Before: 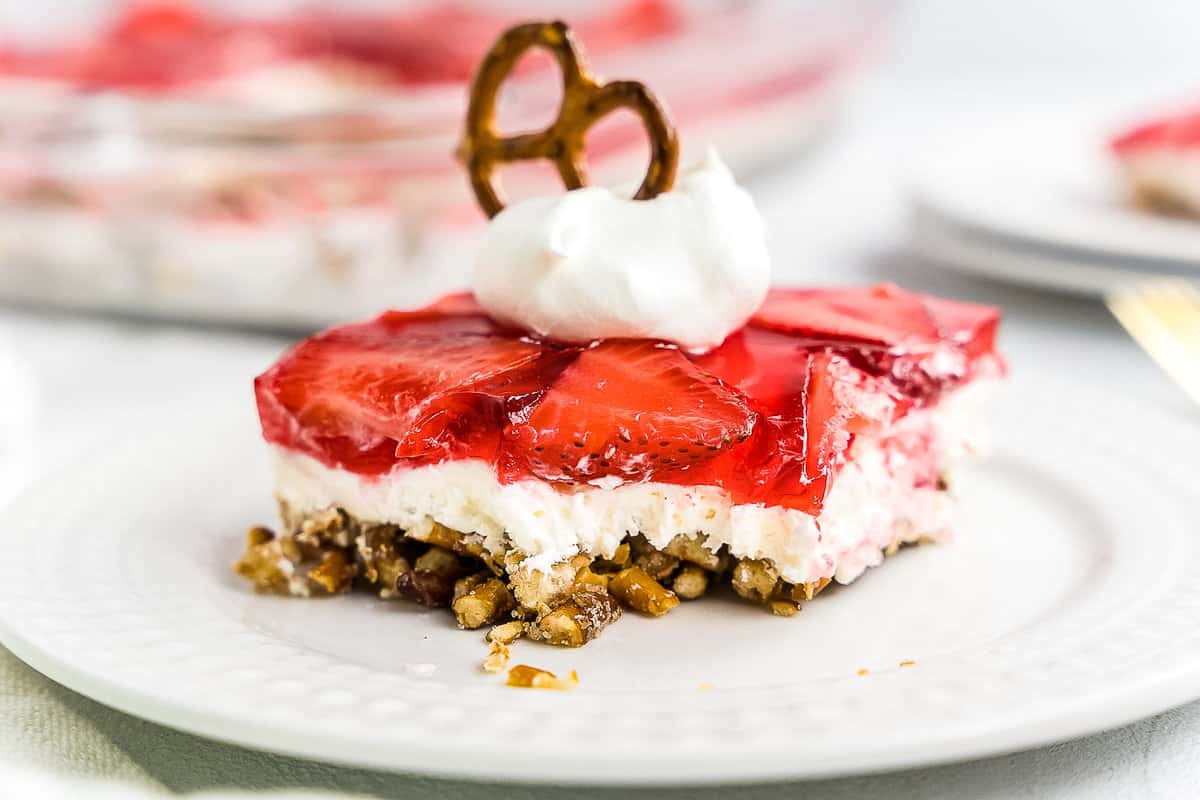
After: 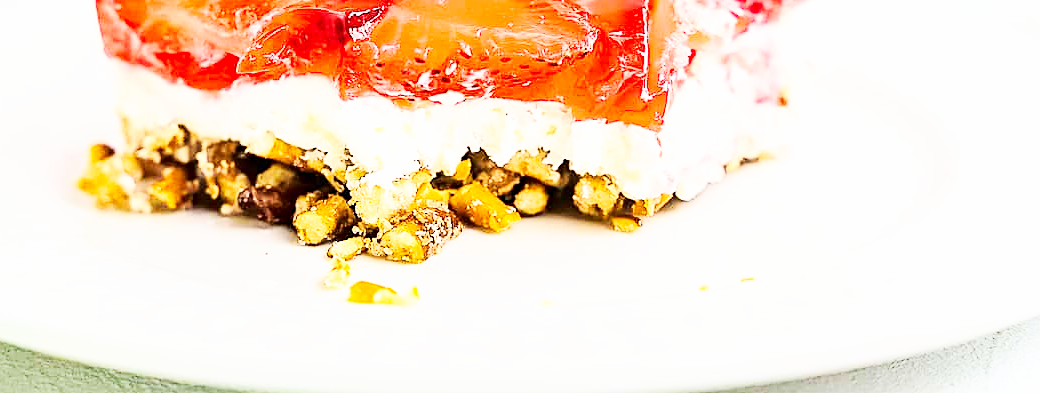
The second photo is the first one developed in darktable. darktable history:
base curve: curves: ch0 [(0, 0) (0.025, 0.046) (0.112, 0.277) (0.467, 0.74) (0.814, 0.929) (1, 0.942)], preserve colors none
sharpen: on, module defaults
tone curve: curves: ch0 [(0, 0) (0.003, 0.003) (0.011, 0.006) (0.025, 0.015) (0.044, 0.025) (0.069, 0.034) (0.1, 0.052) (0.136, 0.092) (0.177, 0.157) (0.224, 0.228) (0.277, 0.305) (0.335, 0.392) (0.399, 0.466) (0.468, 0.543) (0.543, 0.612) (0.623, 0.692) (0.709, 0.78) (0.801, 0.865) (0.898, 0.935) (1, 1)], color space Lab, independent channels, preserve colors none
crop and rotate: left 13.27%, top 48.024%, bottom 2.79%
contrast brightness saturation: contrast 0.203, brightness 0.161, saturation 0.225
levels: mode automatic, levels [0.062, 0.494, 0.925]
haze removal: compatibility mode true, adaptive false
